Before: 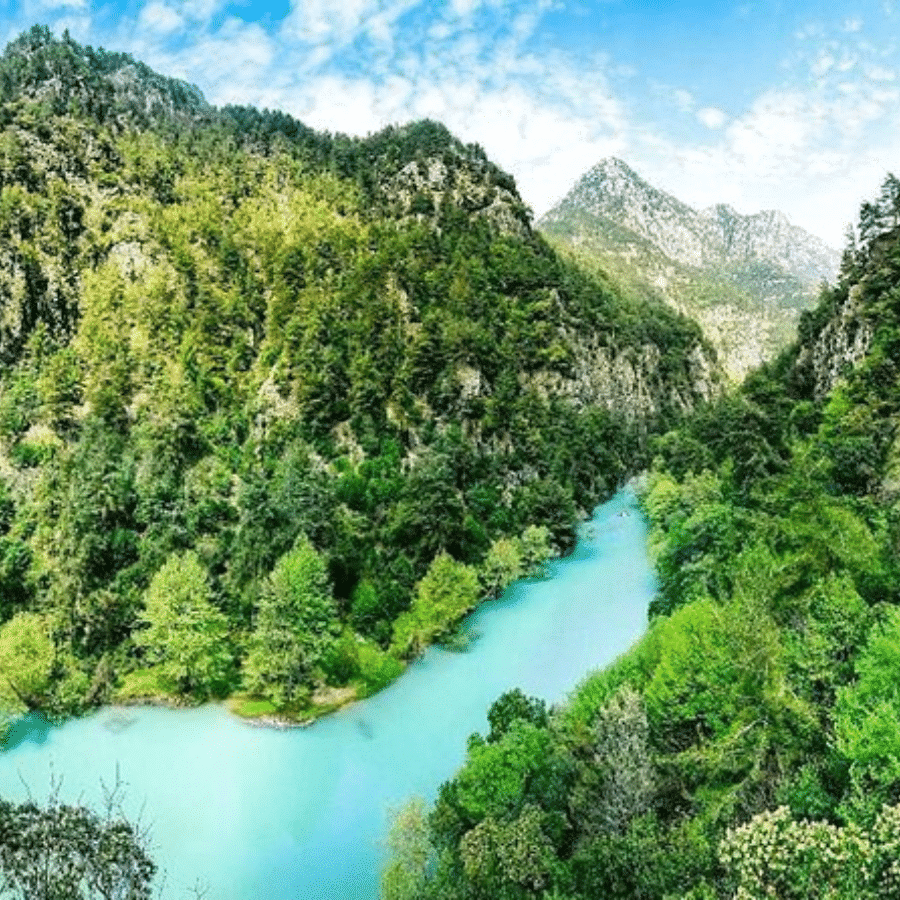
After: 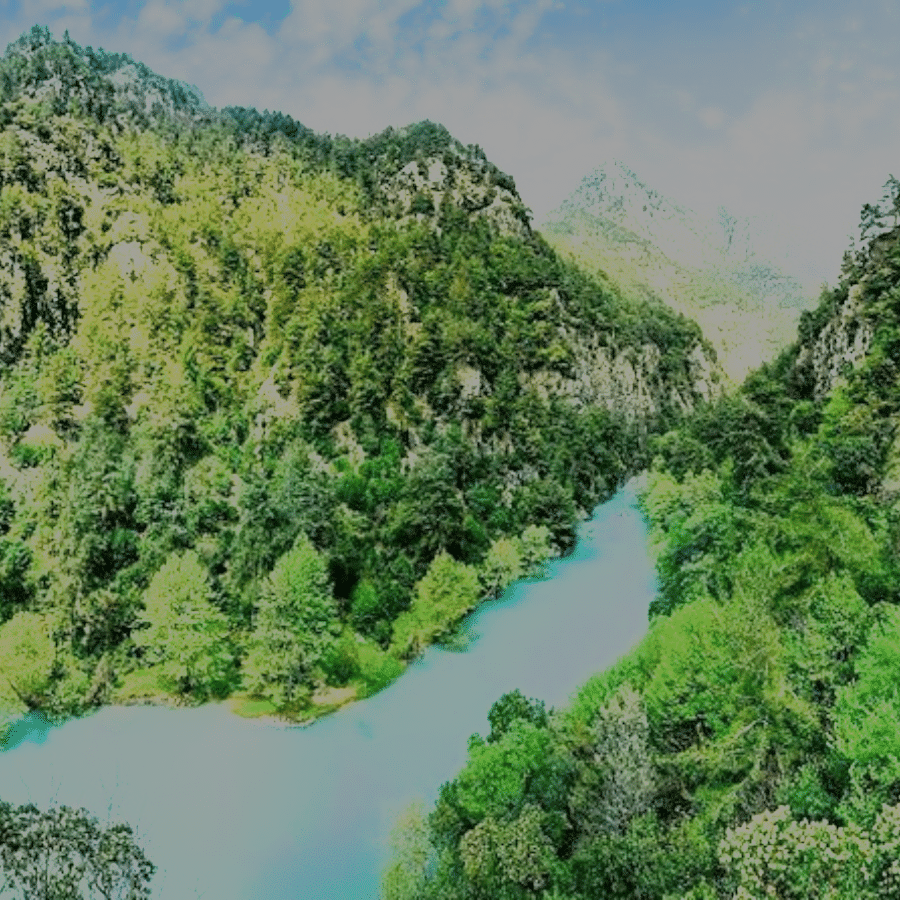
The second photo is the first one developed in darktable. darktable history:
filmic rgb: black relative exposure -13.09 EV, white relative exposure 4.06 EV, target white luminance 85.1%, hardness 6.31, latitude 41.42%, contrast 0.854, shadows ↔ highlights balance 8.46%
